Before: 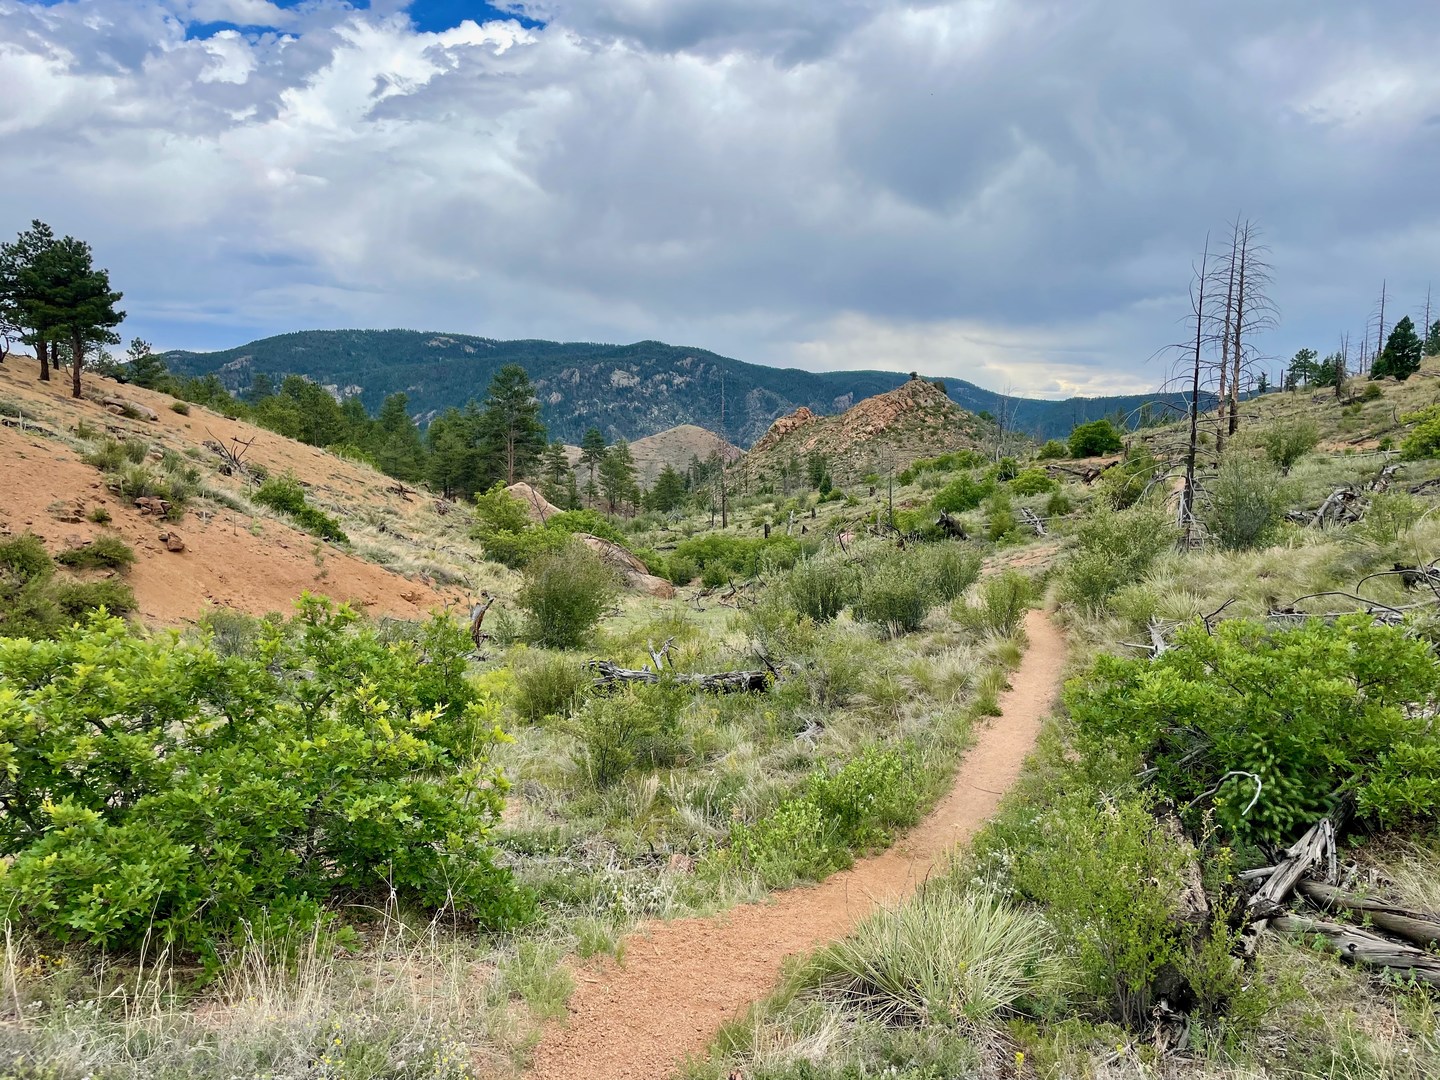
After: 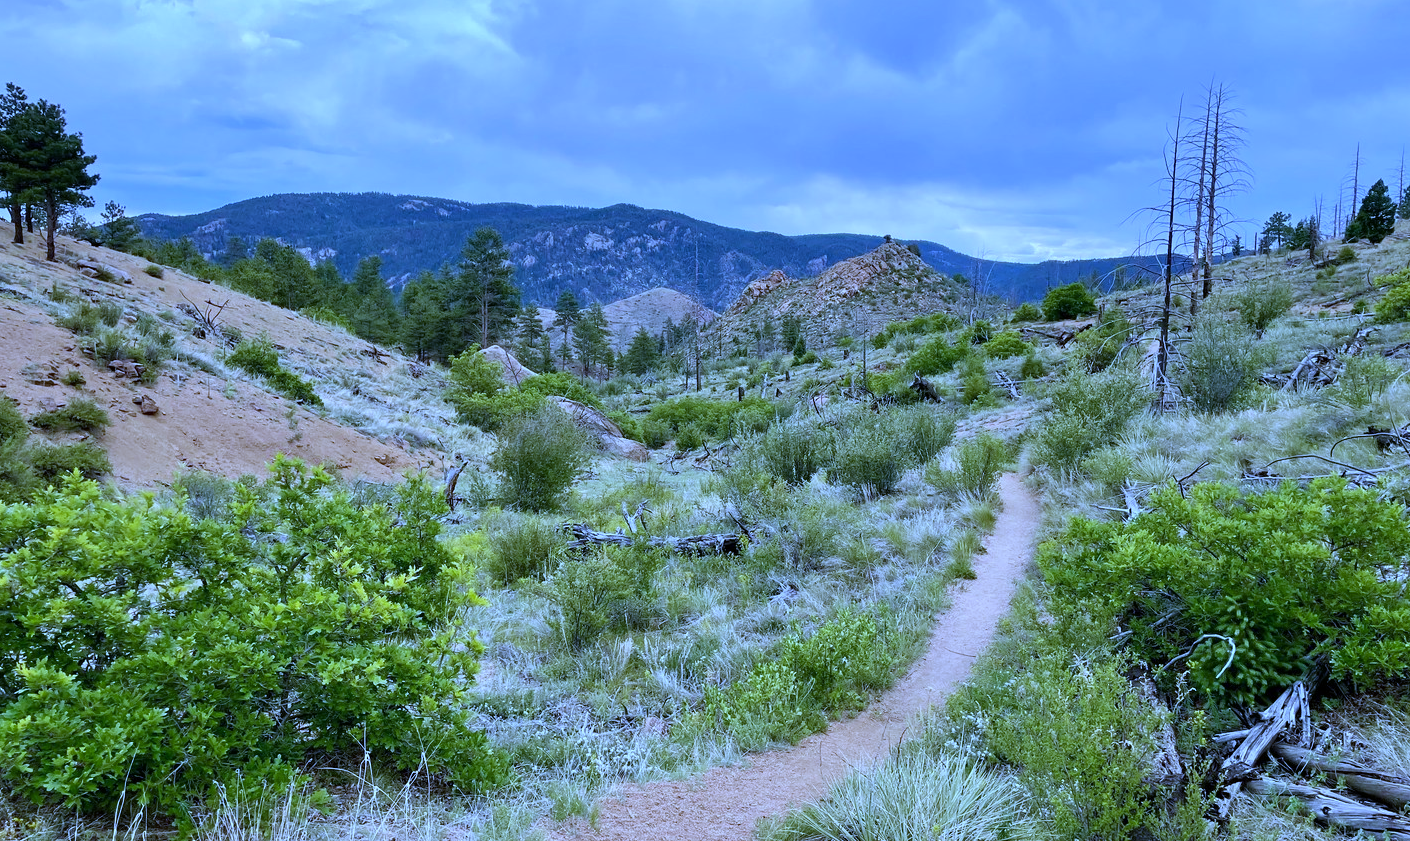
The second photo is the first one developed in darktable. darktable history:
white balance: red 0.766, blue 1.537
shadows and highlights: shadows -88.03, highlights -35.45, shadows color adjustment 99.15%, highlights color adjustment 0%, soften with gaussian
crop and rotate: left 1.814%, top 12.818%, right 0.25%, bottom 9.225%
